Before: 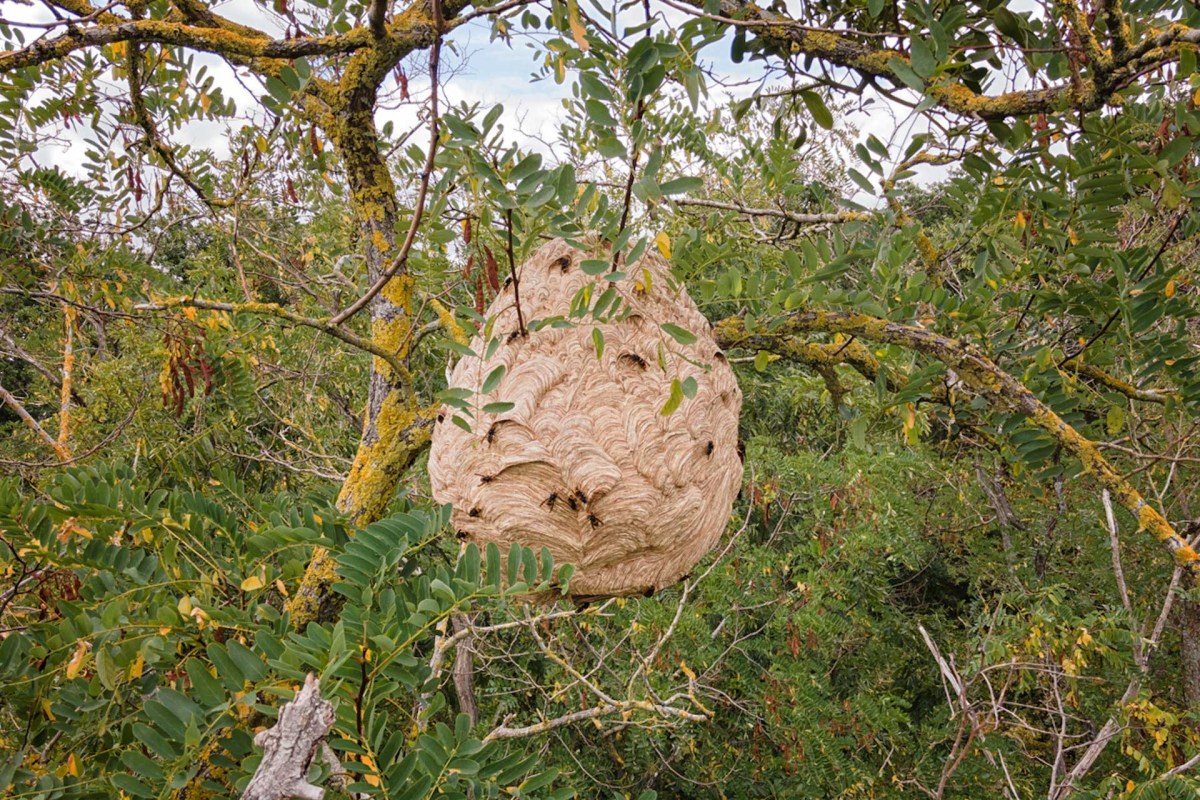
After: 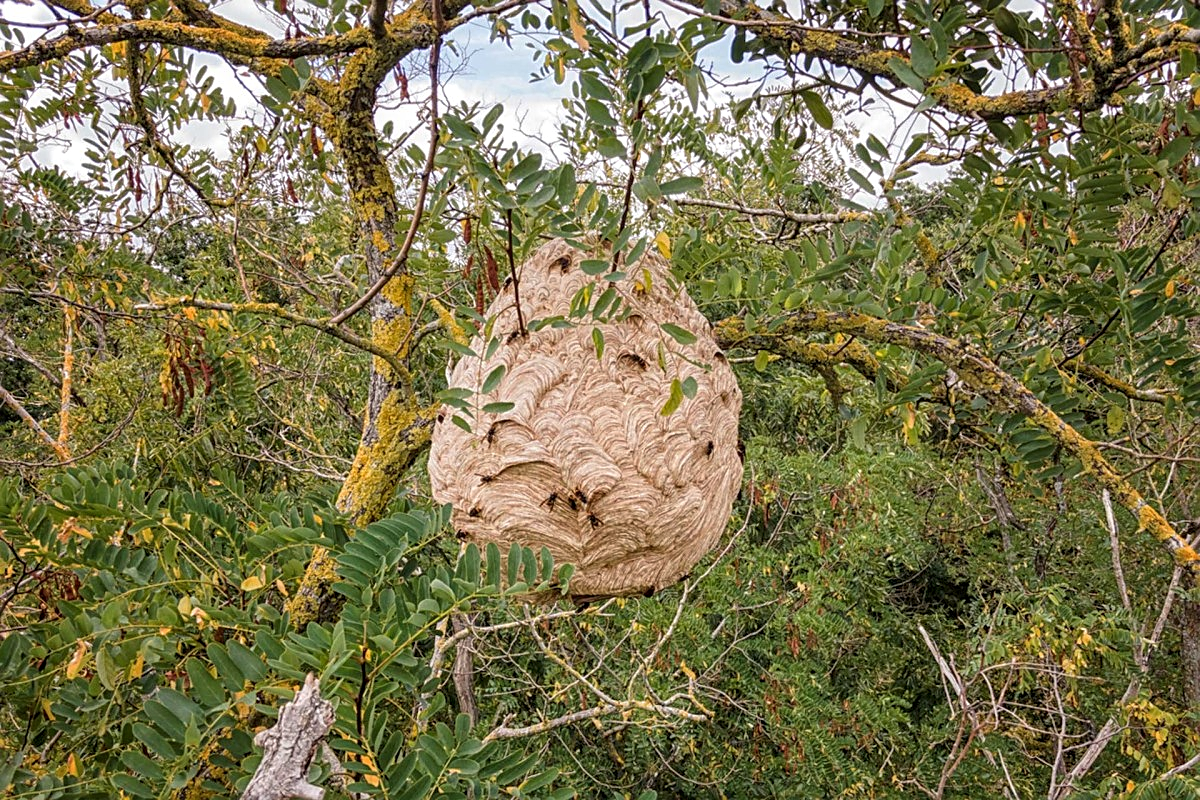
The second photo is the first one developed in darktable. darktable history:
shadows and highlights: low approximation 0.01, soften with gaussian
local contrast: on, module defaults
sharpen: on, module defaults
